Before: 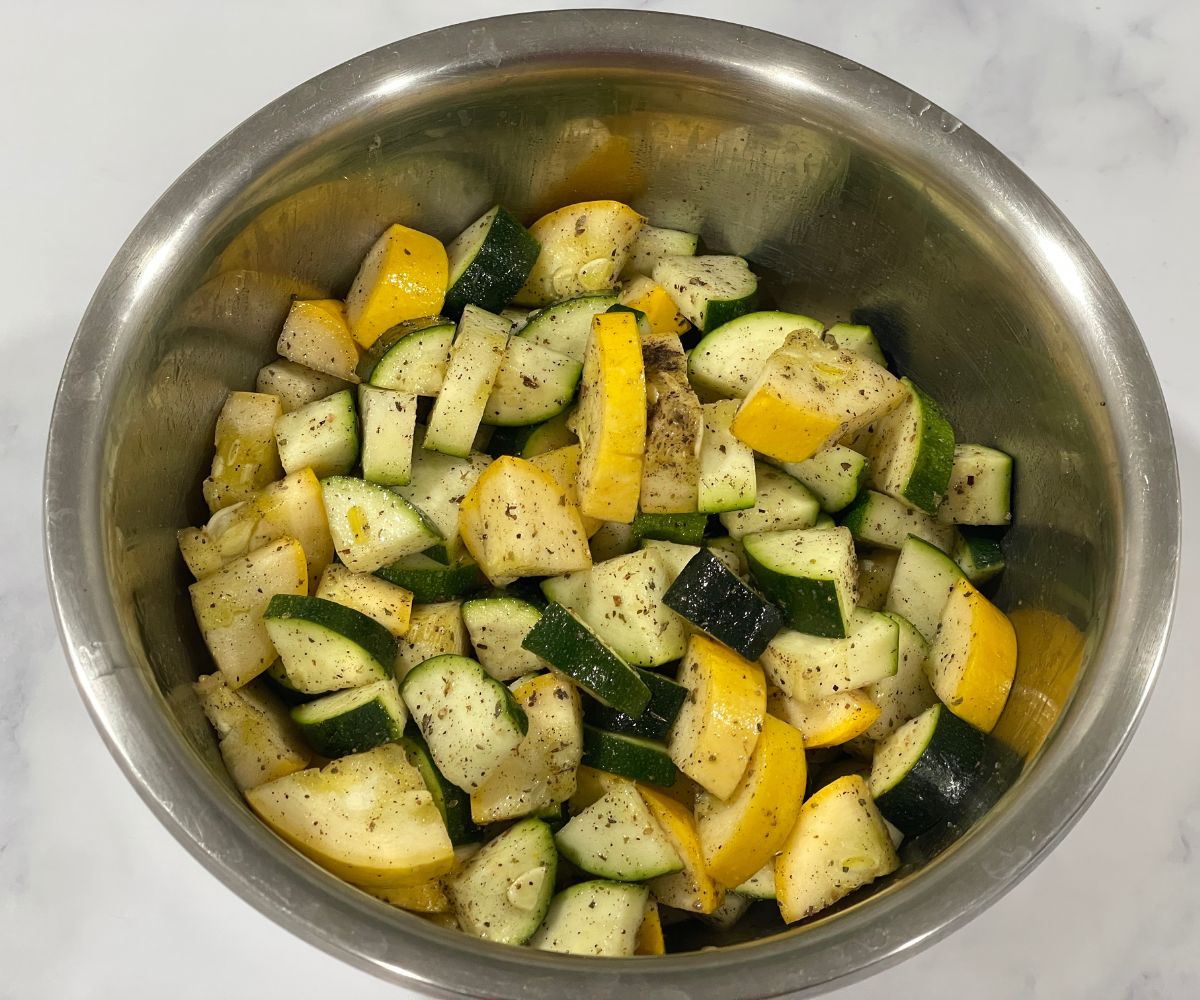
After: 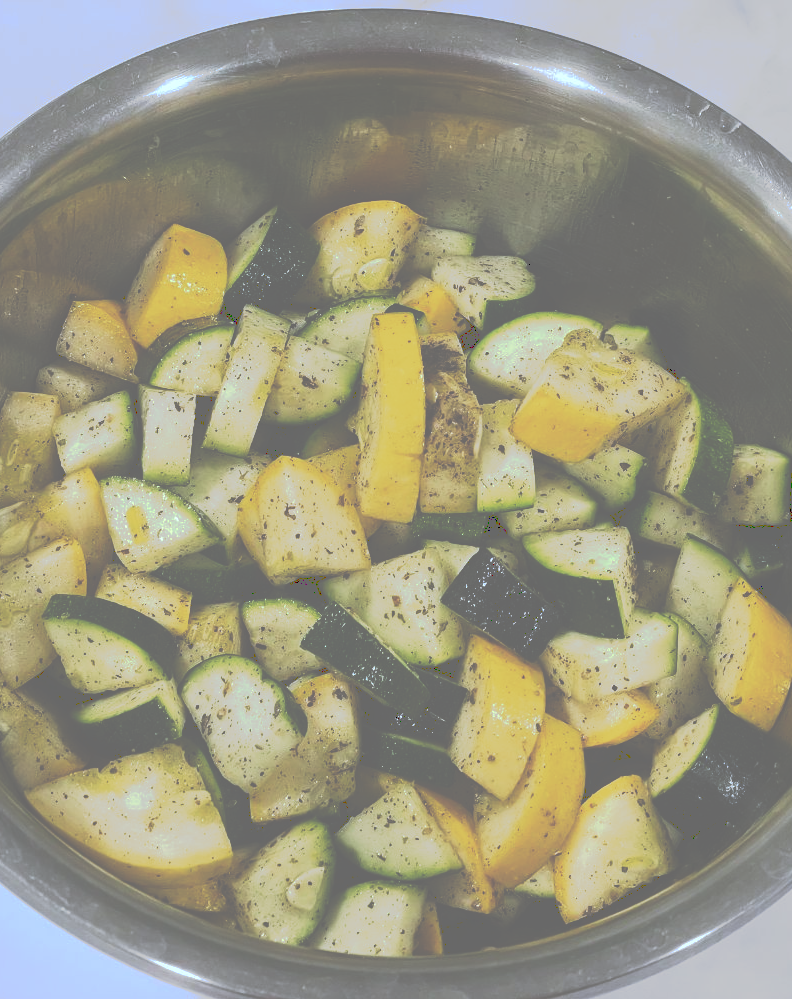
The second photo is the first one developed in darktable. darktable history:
tone curve: curves: ch0 [(0, 0) (0.003, 0.437) (0.011, 0.438) (0.025, 0.441) (0.044, 0.441) (0.069, 0.441) (0.1, 0.444) (0.136, 0.447) (0.177, 0.452) (0.224, 0.457) (0.277, 0.466) (0.335, 0.485) (0.399, 0.514) (0.468, 0.558) (0.543, 0.616) (0.623, 0.686) (0.709, 0.76) (0.801, 0.803) (0.898, 0.825) (1, 1)], preserve colors none
crop and rotate: left 18.442%, right 15.508%
white balance: red 0.948, green 1.02, blue 1.176
